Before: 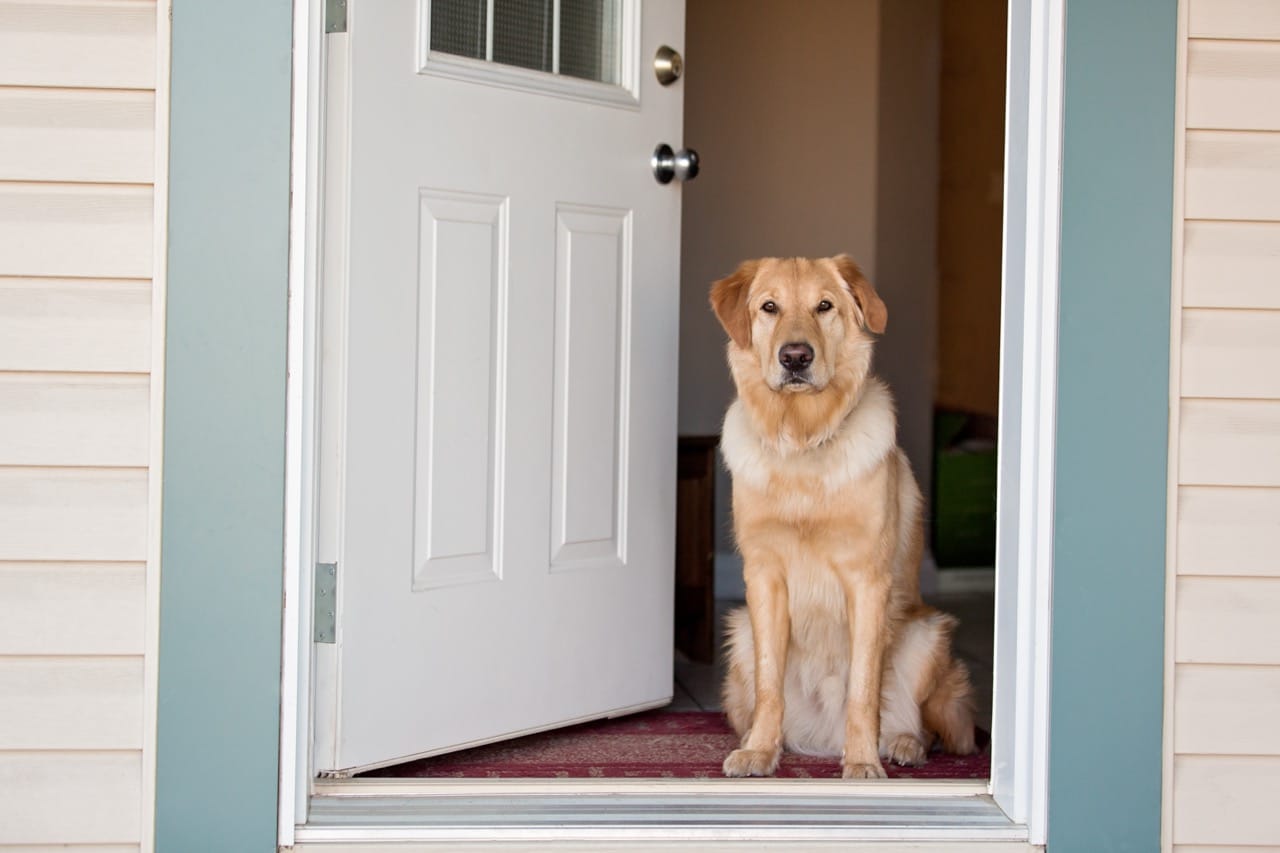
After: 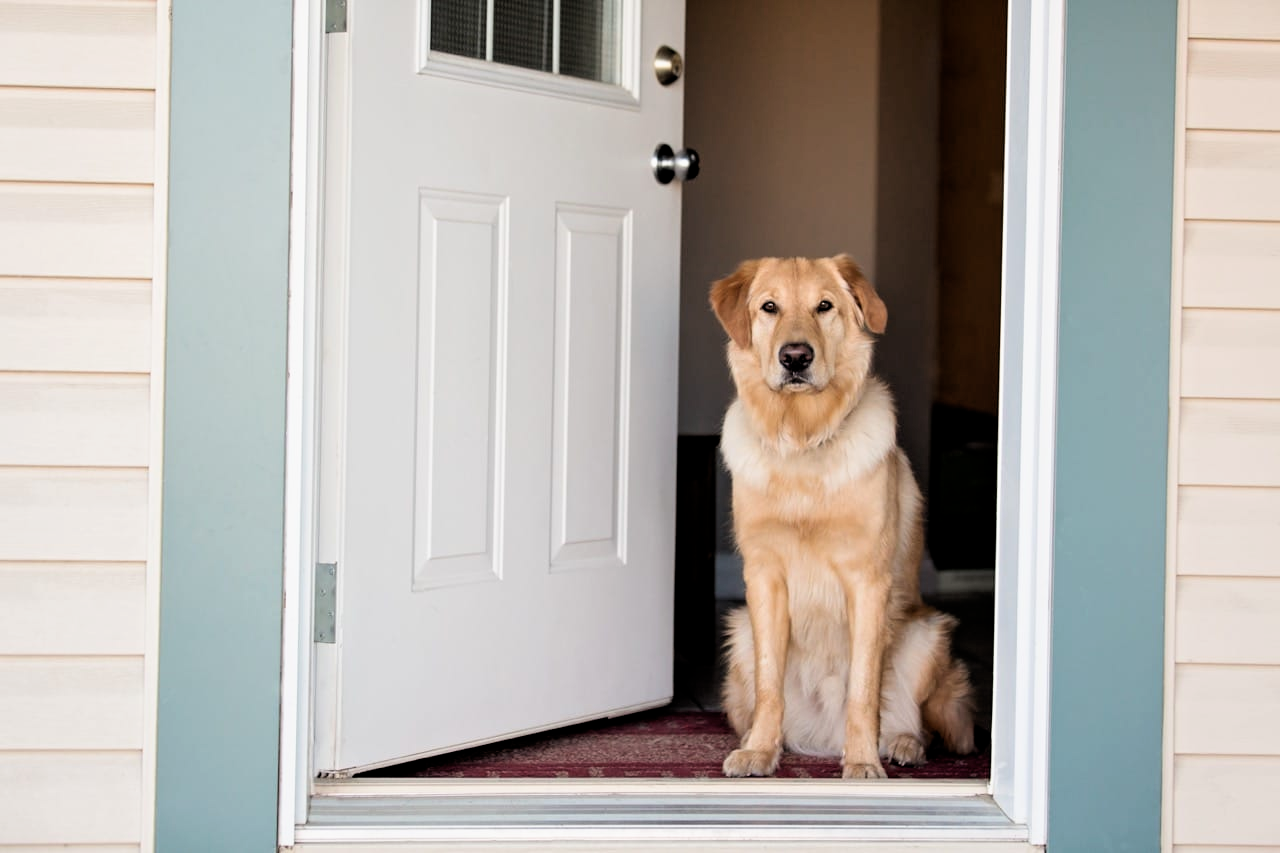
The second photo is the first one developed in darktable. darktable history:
filmic rgb: black relative exposure -6.29 EV, white relative exposure 2.79 EV, target black luminance 0%, hardness 4.56, latitude 67.52%, contrast 1.287, shadows ↔ highlights balance -3.4%, color science v4 (2020), iterations of high-quality reconstruction 0
